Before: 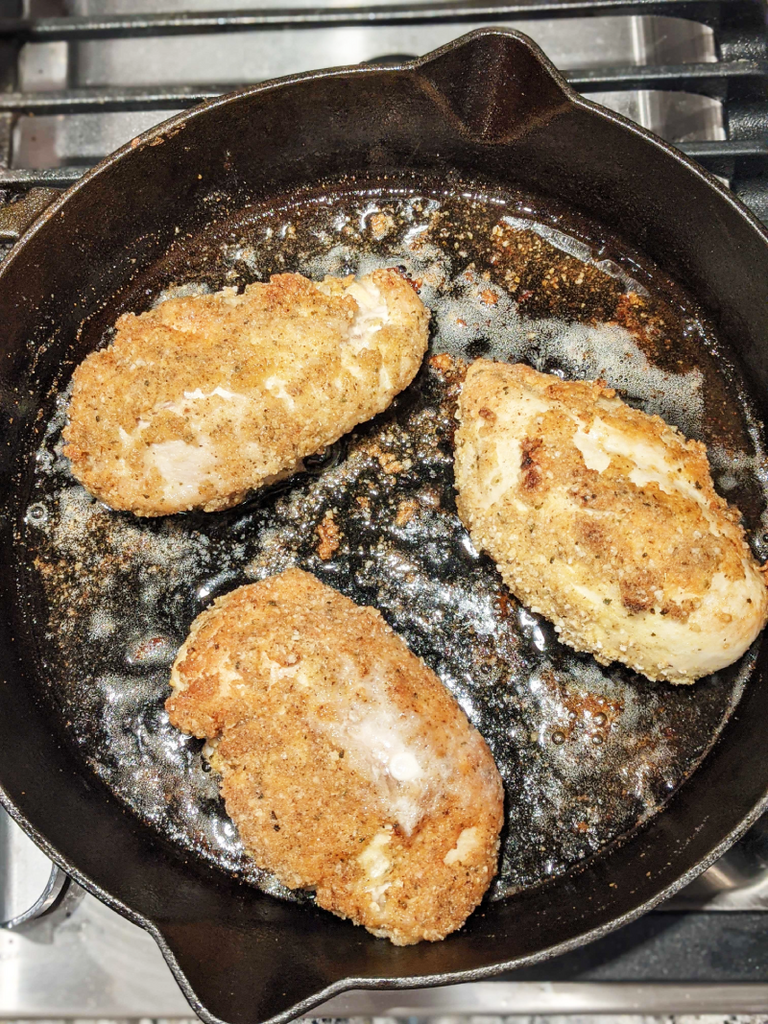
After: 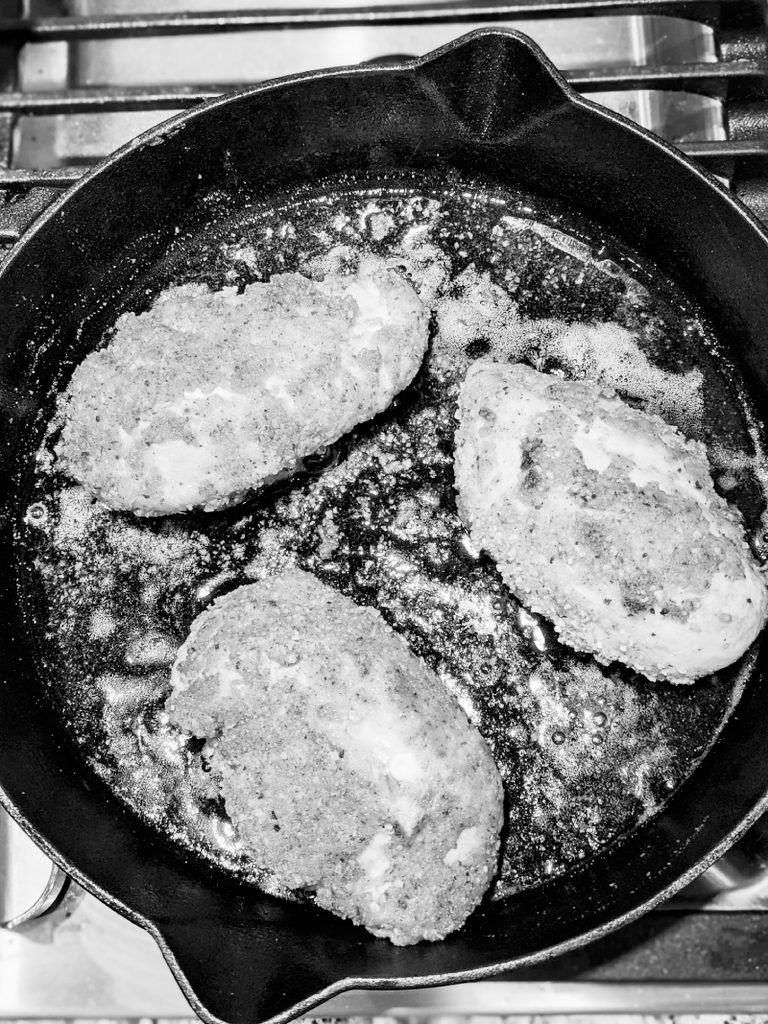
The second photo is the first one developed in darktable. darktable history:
color calibration: output gray [0.22, 0.42, 0.37, 0], illuminant same as pipeline (D50), adaptation XYZ, x 0.346, y 0.357, temperature 5016.65 K
tone curve: curves: ch0 [(0, 0) (0.082, 0.02) (0.129, 0.078) (0.275, 0.301) (0.67, 0.809) (1, 1)], color space Lab, linked channels, preserve colors none
